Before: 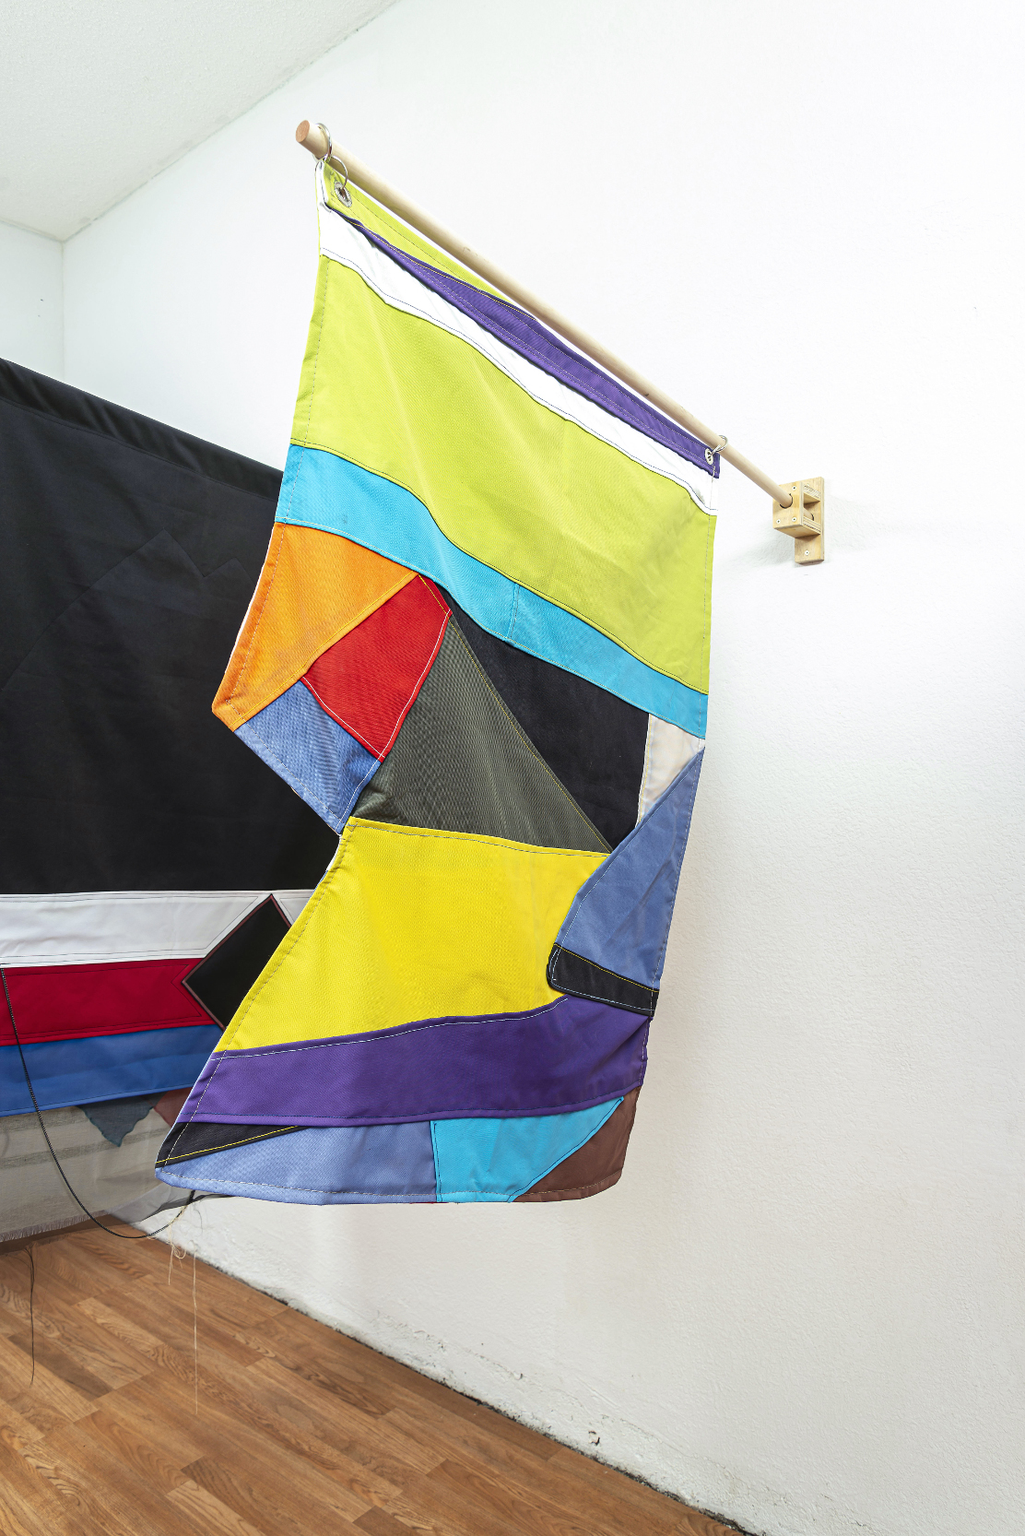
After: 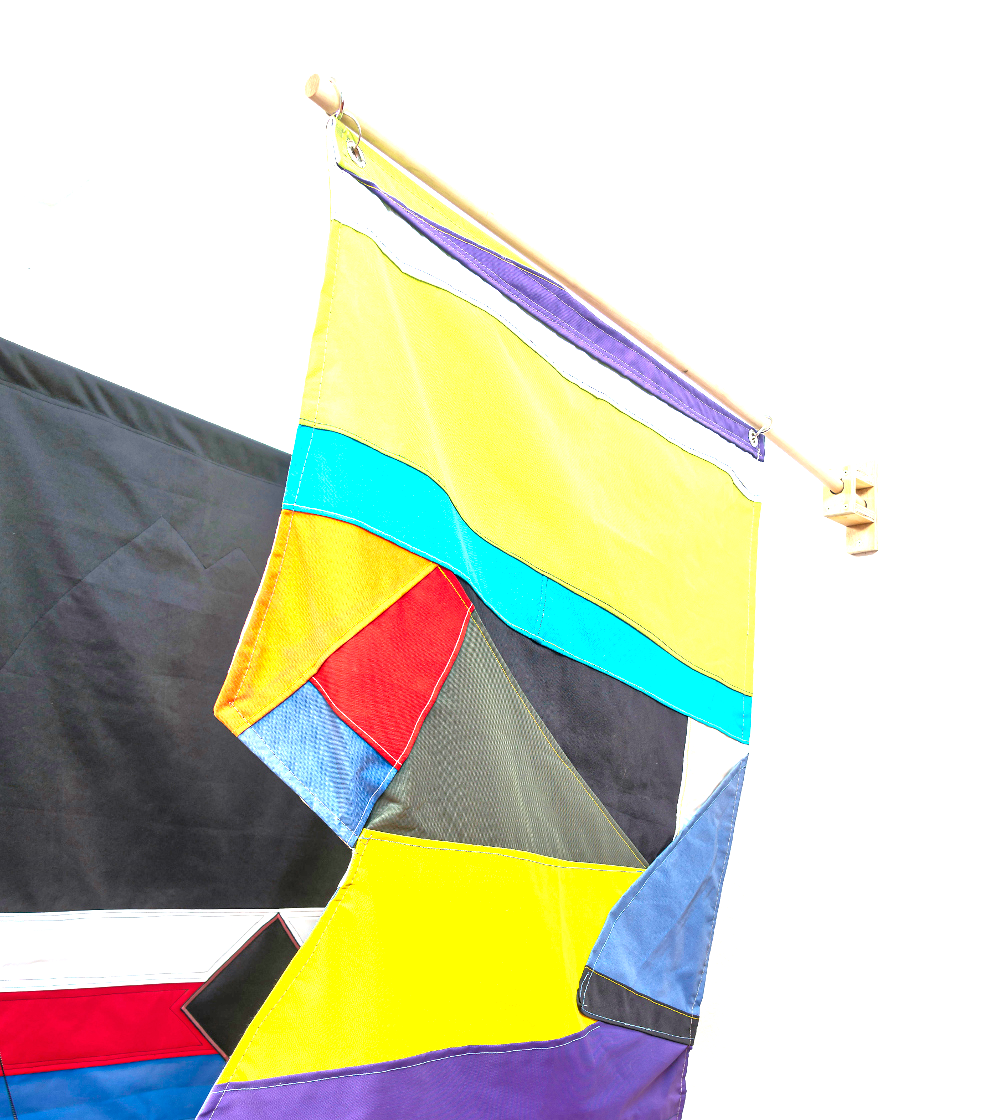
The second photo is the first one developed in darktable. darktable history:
tone equalizer: -7 EV 0.15 EV, -6 EV 0.6 EV, -5 EV 1.15 EV, -4 EV 1.33 EV, -3 EV 1.15 EV, -2 EV 0.6 EV, -1 EV 0.15 EV, mask exposure compensation -0.5 EV
exposure: black level correction 0, exposure 1.1 EV, compensate exposure bias true, compensate highlight preservation false
crop: left 1.509%, top 3.452%, right 7.696%, bottom 28.452%
